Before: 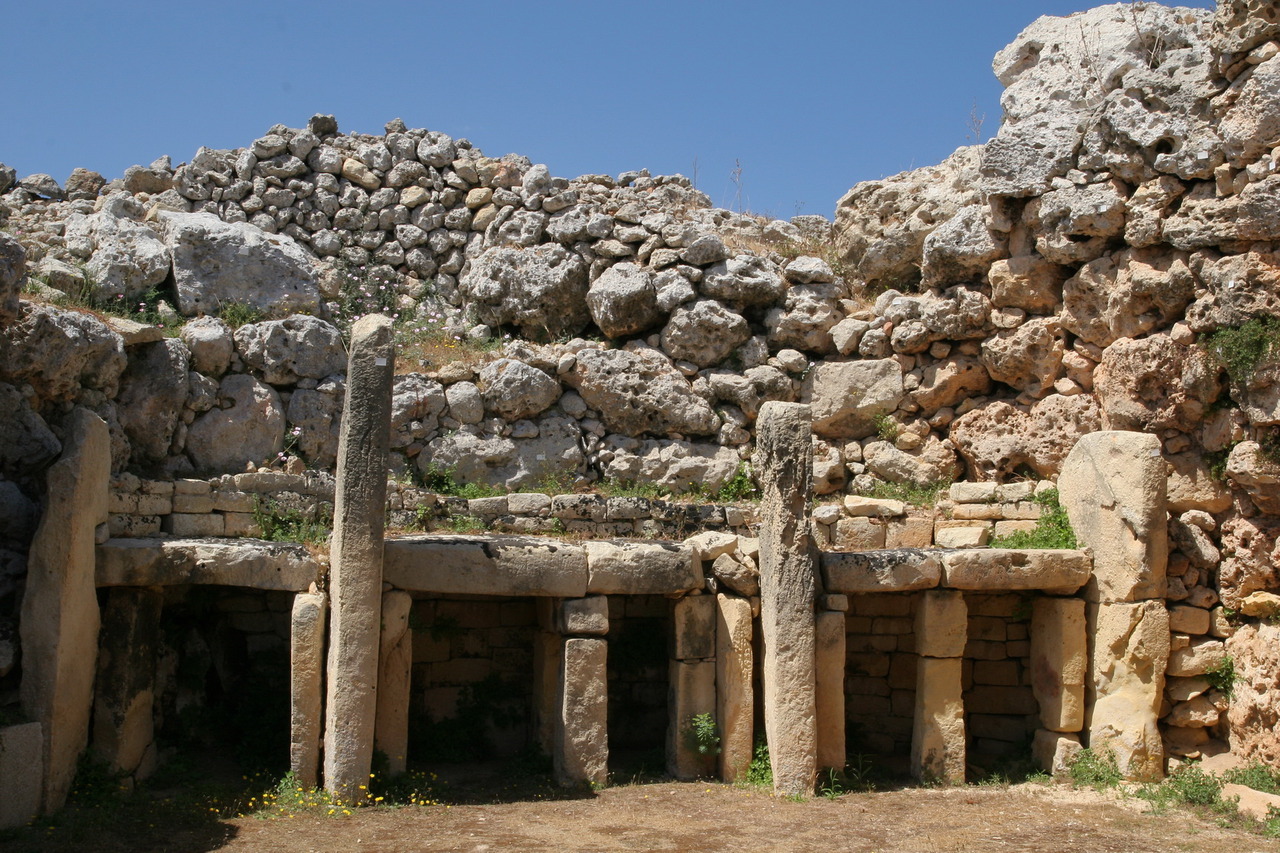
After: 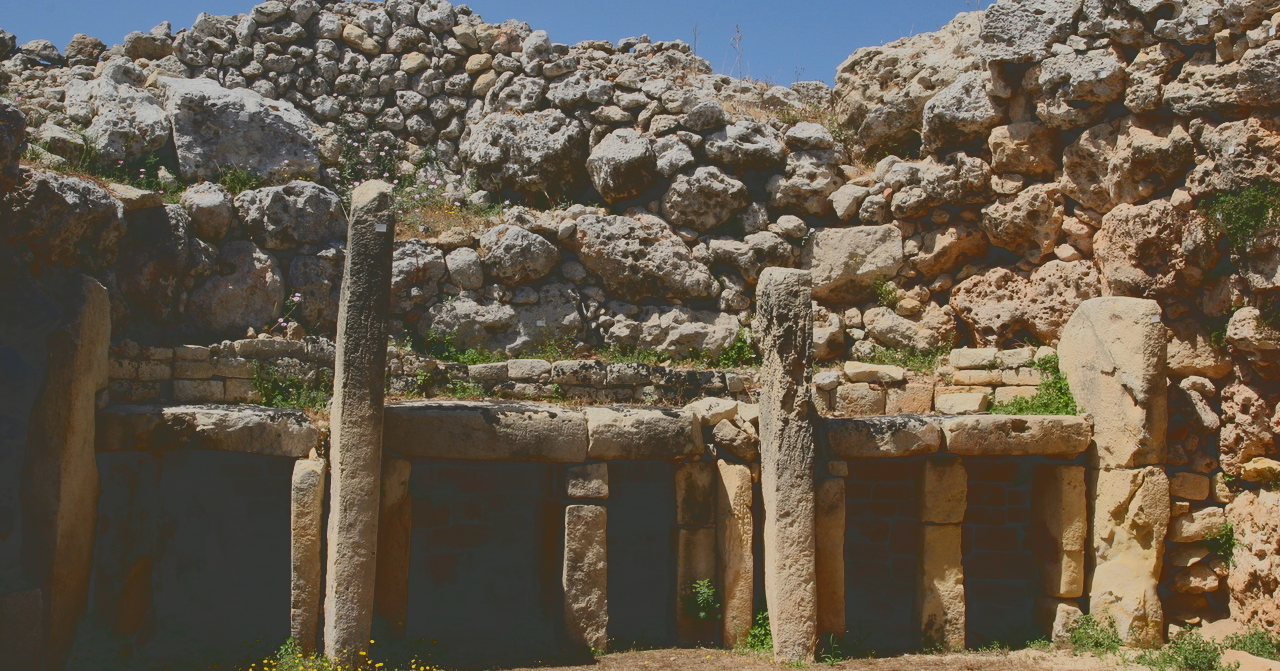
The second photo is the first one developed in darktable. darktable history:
tone curve: curves: ch0 [(0, 0.23) (0.125, 0.207) (0.245, 0.227) (0.736, 0.695) (1, 0.824)], color space Lab, independent channels, preserve colors none
crop and rotate: top 15.774%, bottom 5.506%
